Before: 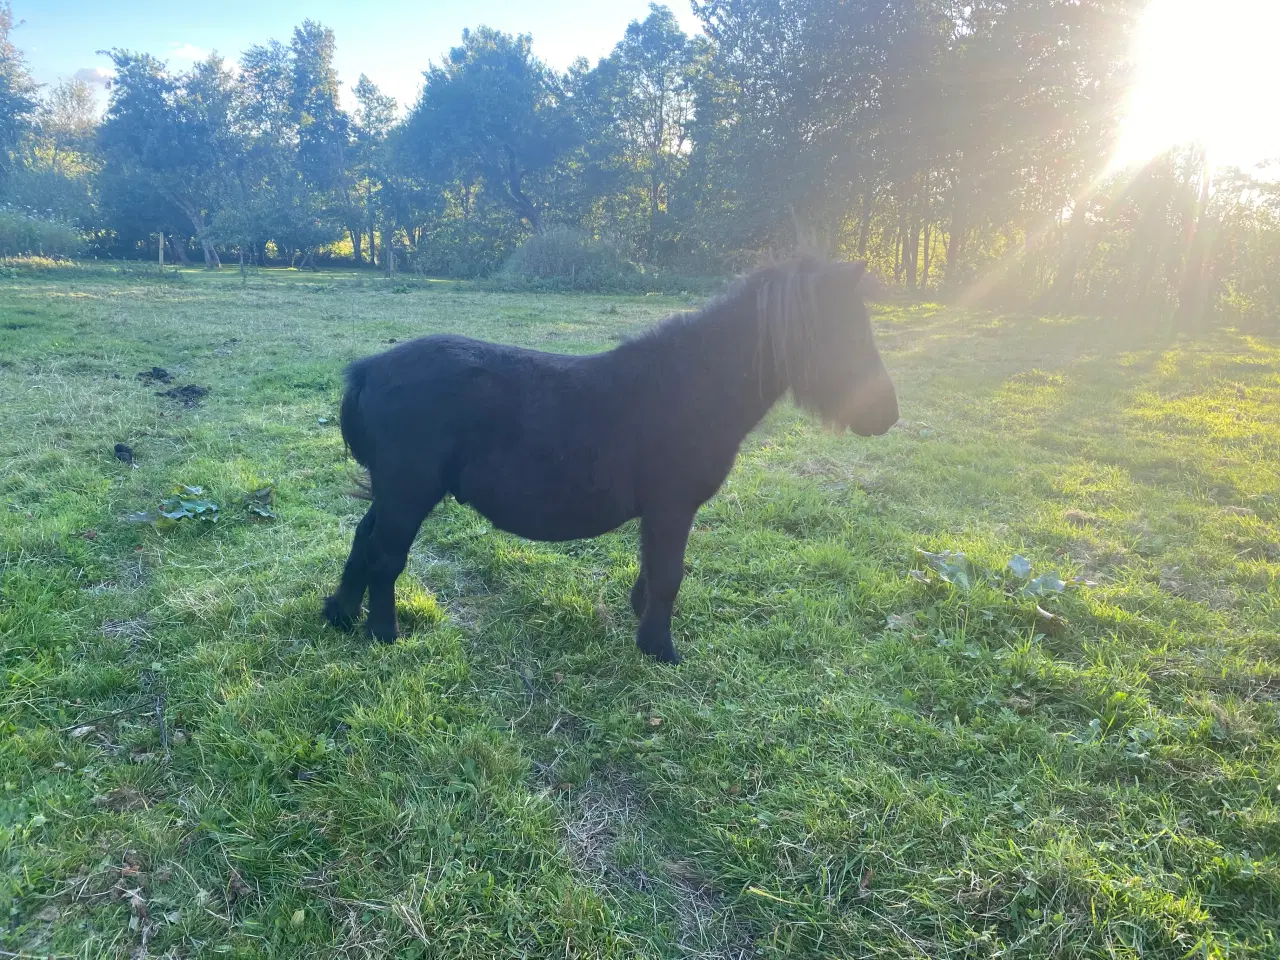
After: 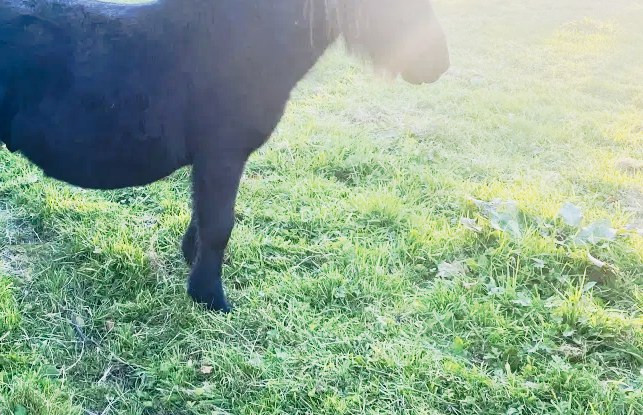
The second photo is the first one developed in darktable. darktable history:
exposure: exposure 0.602 EV, compensate highlight preservation false
filmic rgb: black relative exposure -8.04 EV, white relative exposure 3.01 EV, hardness 5.42, contrast 1.248, iterations of high-quality reconstruction 0
crop: left 35.148%, top 36.748%, right 14.569%, bottom 19.994%
tone curve: curves: ch0 [(0, 0.008) (0.081, 0.044) (0.177, 0.123) (0.283, 0.253) (0.416, 0.449) (0.495, 0.524) (0.661, 0.756) (0.796, 0.859) (1, 0.951)]; ch1 [(0, 0) (0.161, 0.092) (0.35, 0.33) (0.392, 0.392) (0.427, 0.426) (0.479, 0.472) (0.505, 0.5) (0.521, 0.524) (0.567, 0.564) (0.583, 0.588) (0.625, 0.627) (0.678, 0.733) (1, 1)]; ch2 [(0, 0) (0.346, 0.362) (0.404, 0.427) (0.502, 0.499) (0.531, 0.523) (0.544, 0.561) (0.58, 0.59) (0.629, 0.642) (0.717, 0.678) (1, 1)], preserve colors none
